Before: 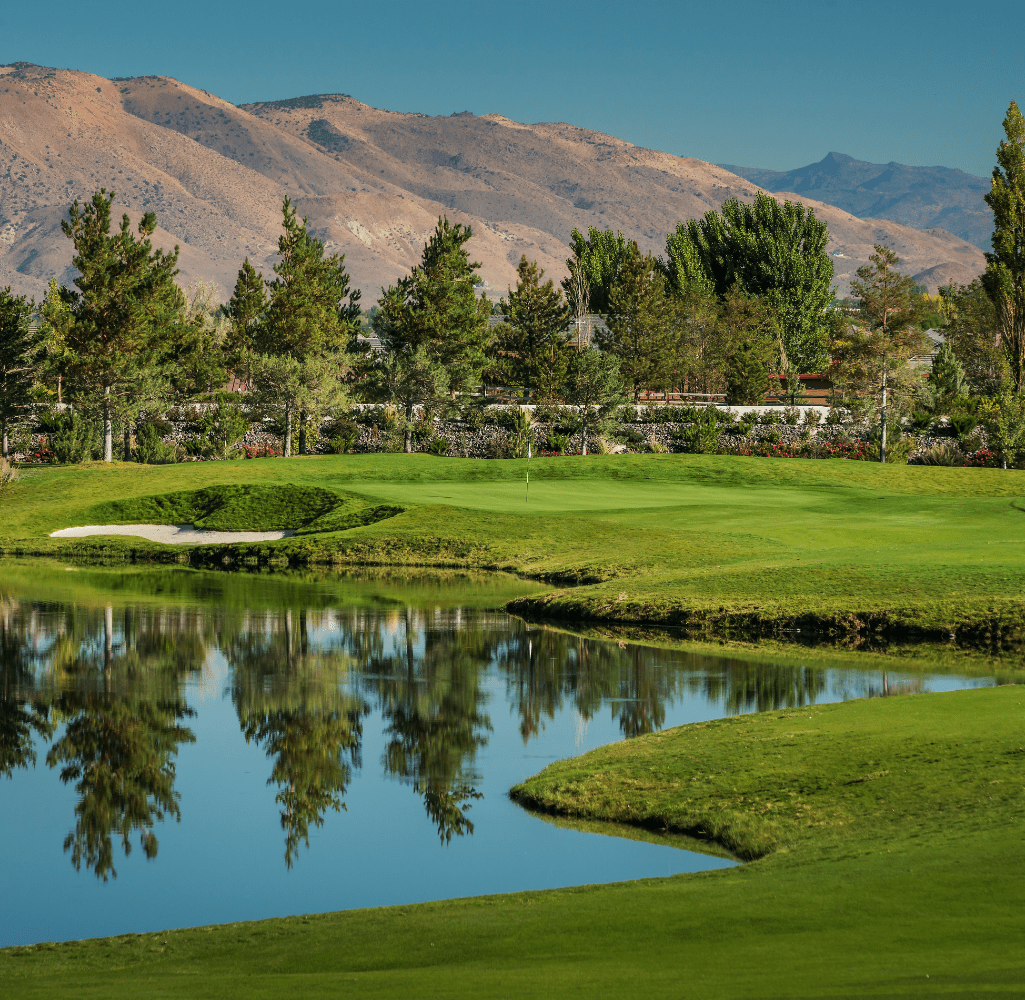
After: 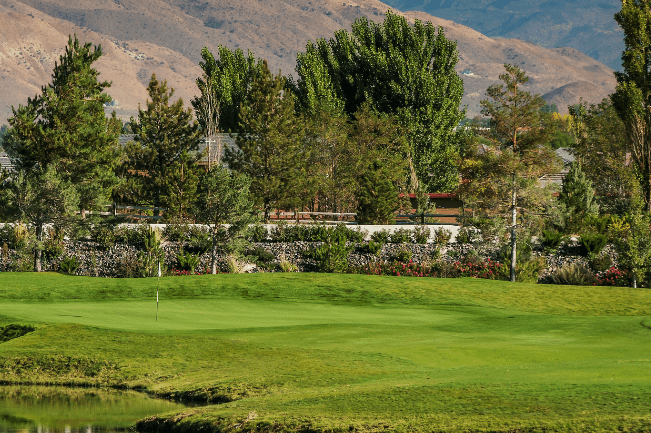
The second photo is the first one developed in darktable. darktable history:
crop: left 36.123%, top 18.12%, right 0.344%, bottom 38.536%
